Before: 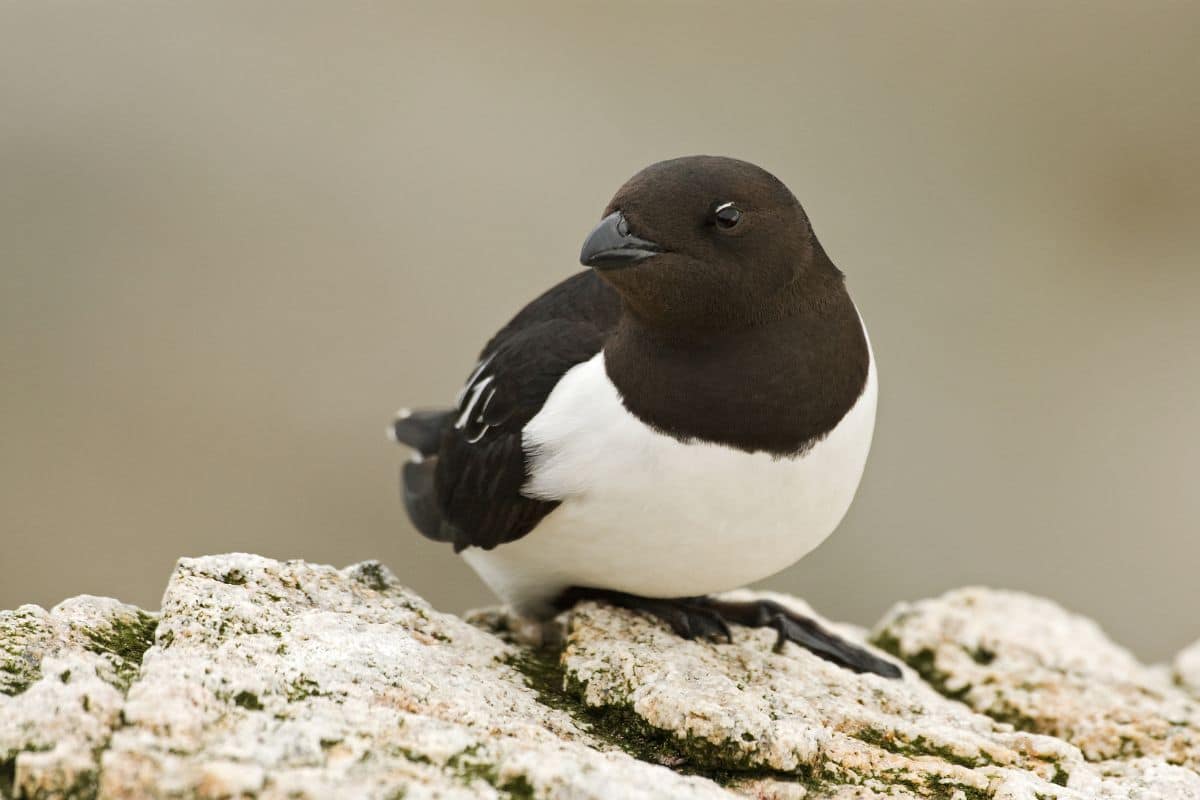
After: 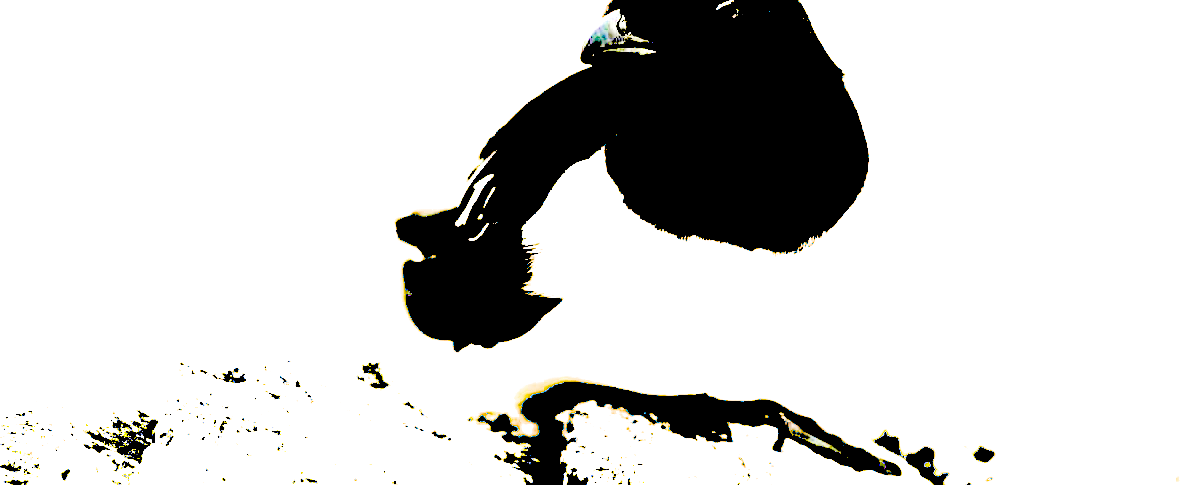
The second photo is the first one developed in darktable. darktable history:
filmic rgb: black relative exposure -7.65 EV, white relative exposure 4.56 EV, hardness 3.61
white balance: emerald 1
crop and rotate: top 25.357%, bottom 13.942%
exposure: black level correction 0.1, exposure 3 EV, compensate highlight preservation false
